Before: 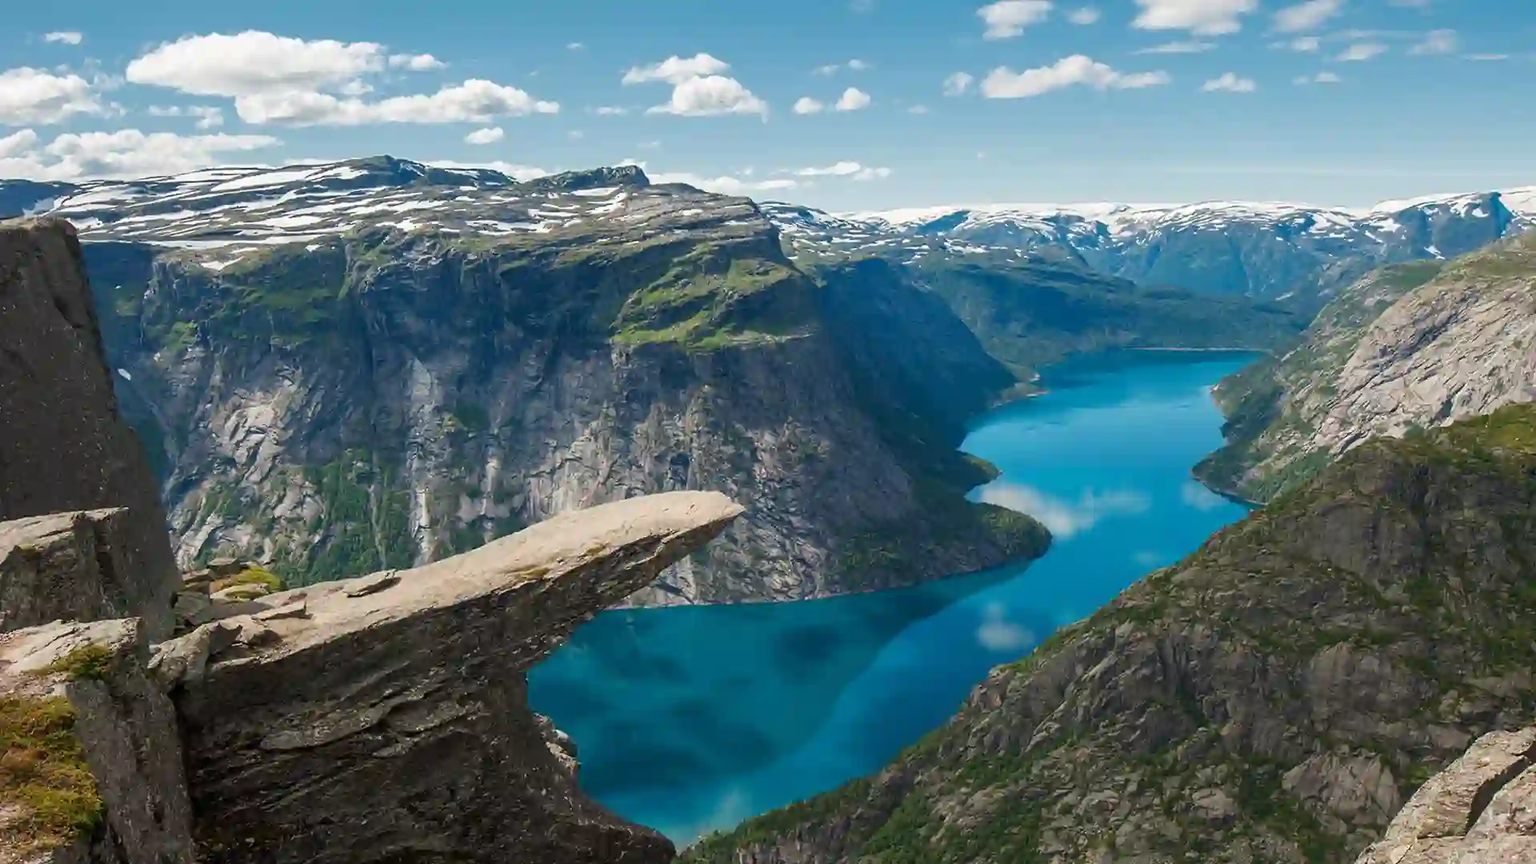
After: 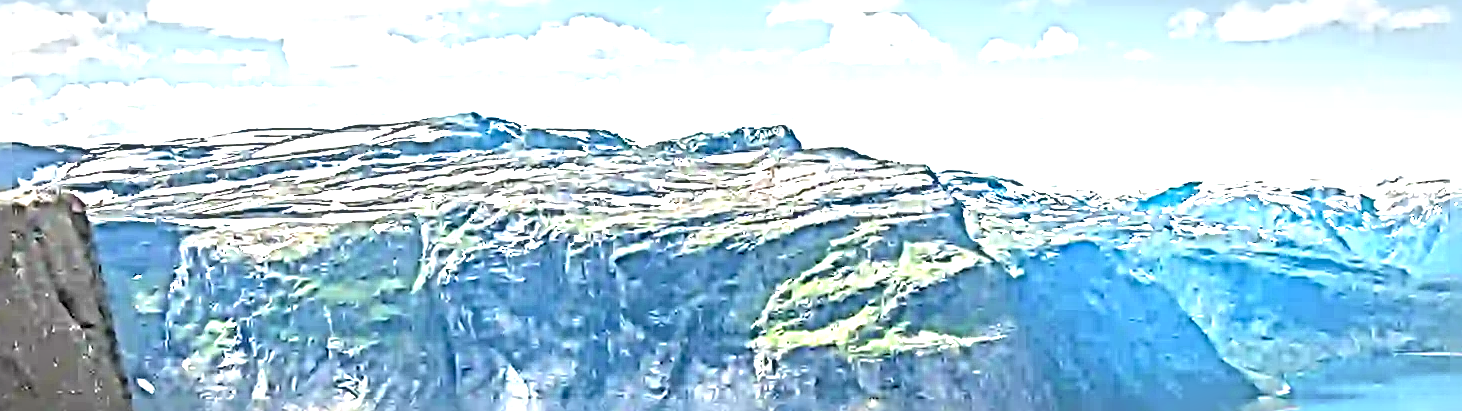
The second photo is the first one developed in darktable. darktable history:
sharpen: radius 6.255, amount 1.808, threshold 0.216
vignetting: fall-off radius 59.95%, center (-0.029, 0.235), automatic ratio true
exposure: exposure 2.032 EV, compensate highlight preservation false
local contrast: on, module defaults
contrast brightness saturation: brightness 0.154
crop: left 0.534%, top 7.641%, right 23.278%, bottom 54.284%
